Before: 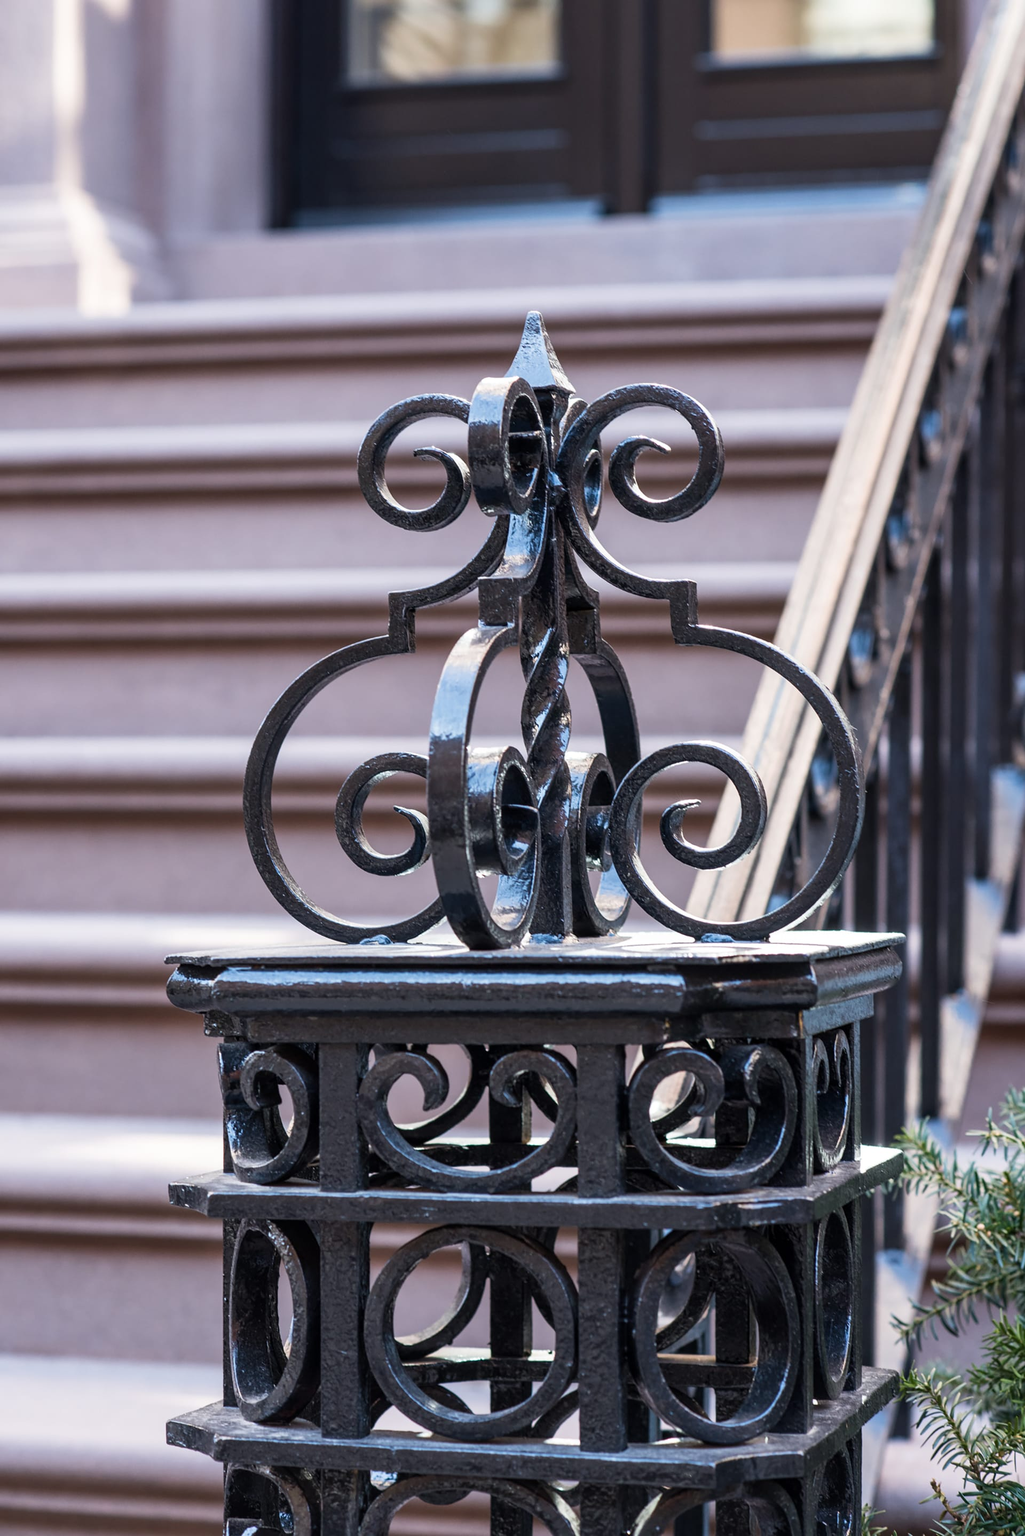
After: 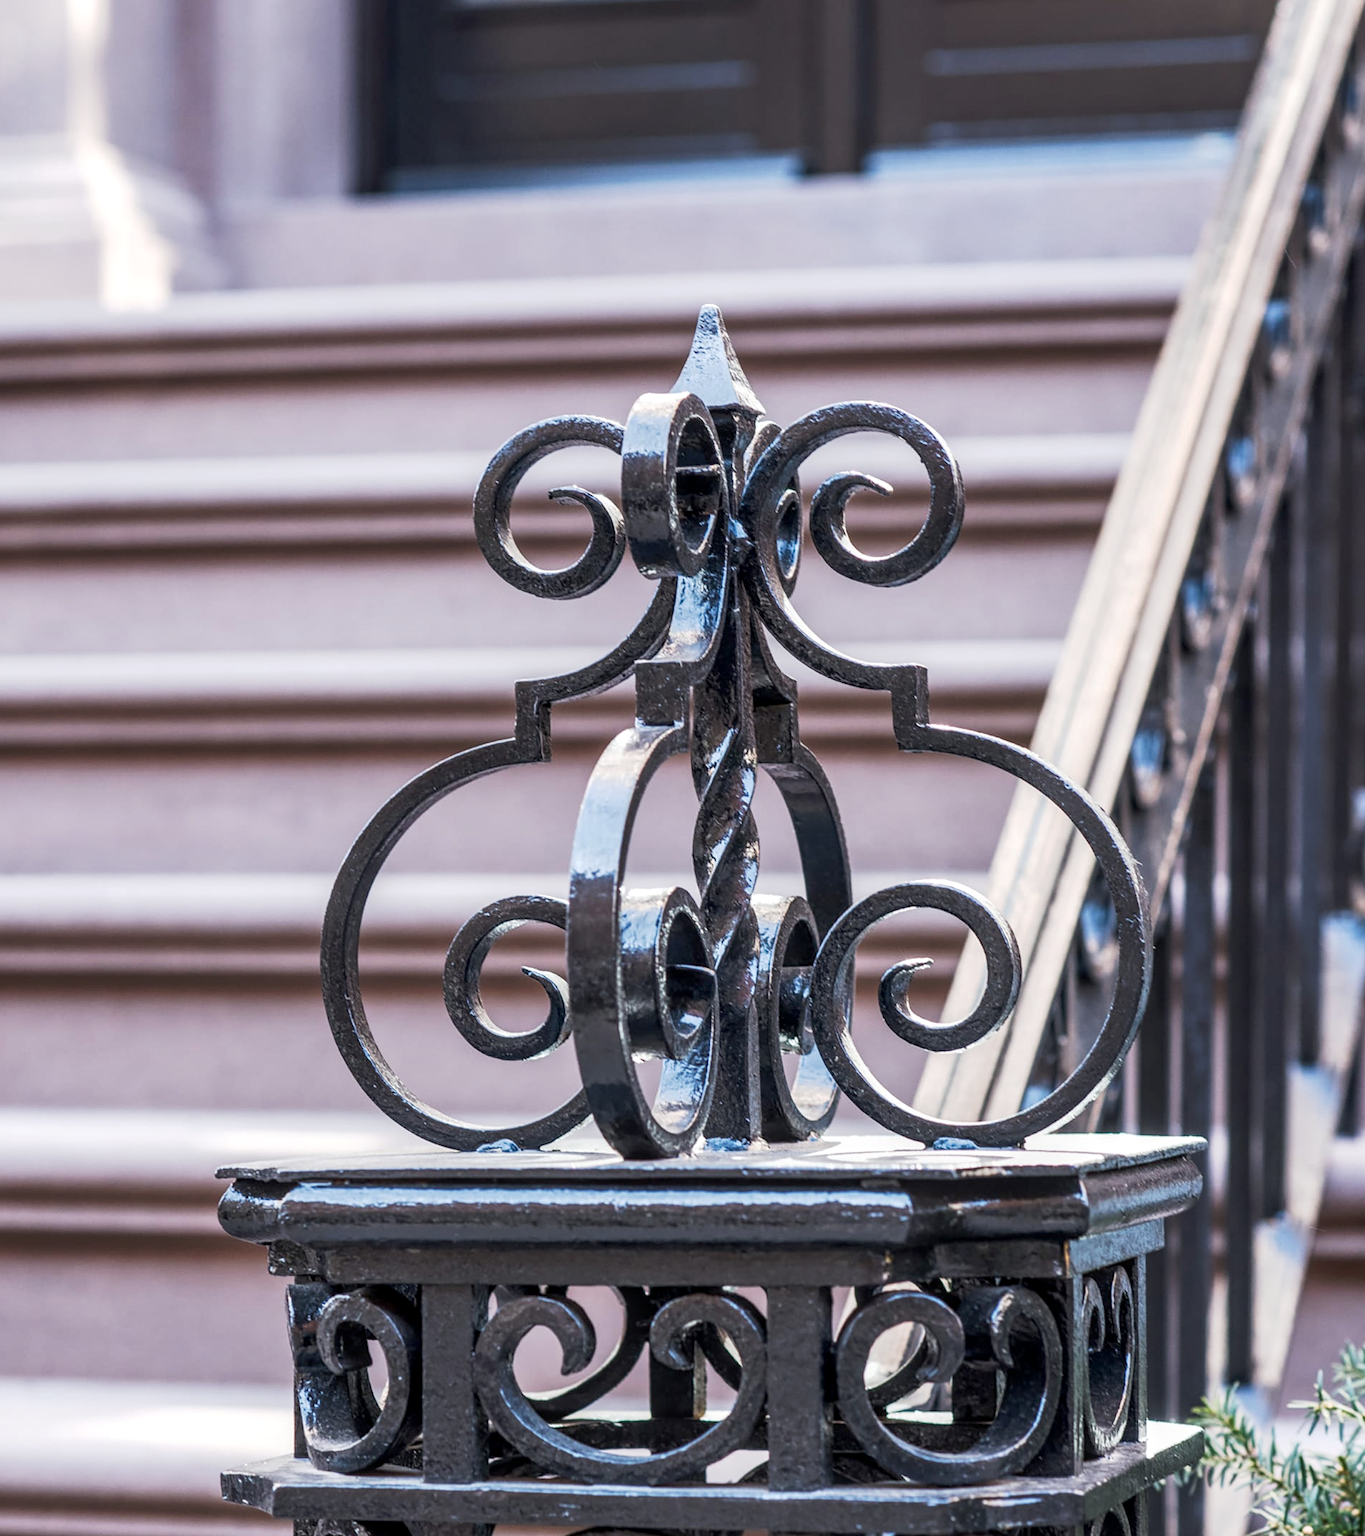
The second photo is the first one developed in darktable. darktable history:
crop: left 0.387%, top 5.469%, bottom 19.809%
tone curve: curves: ch0 [(0, 0) (0.003, 0.026) (0.011, 0.03) (0.025, 0.047) (0.044, 0.082) (0.069, 0.119) (0.1, 0.157) (0.136, 0.19) (0.177, 0.231) (0.224, 0.27) (0.277, 0.318) (0.335, 0.383) (0.399, 0.456) (0.468, 0.532) (0.543, 0.618) (0.623, 0.71) (0.709, 0.786) (0.801, 0.851) (0.898, 0.908) (1, 1)], preserve colors none
local contrast: detail 130%
